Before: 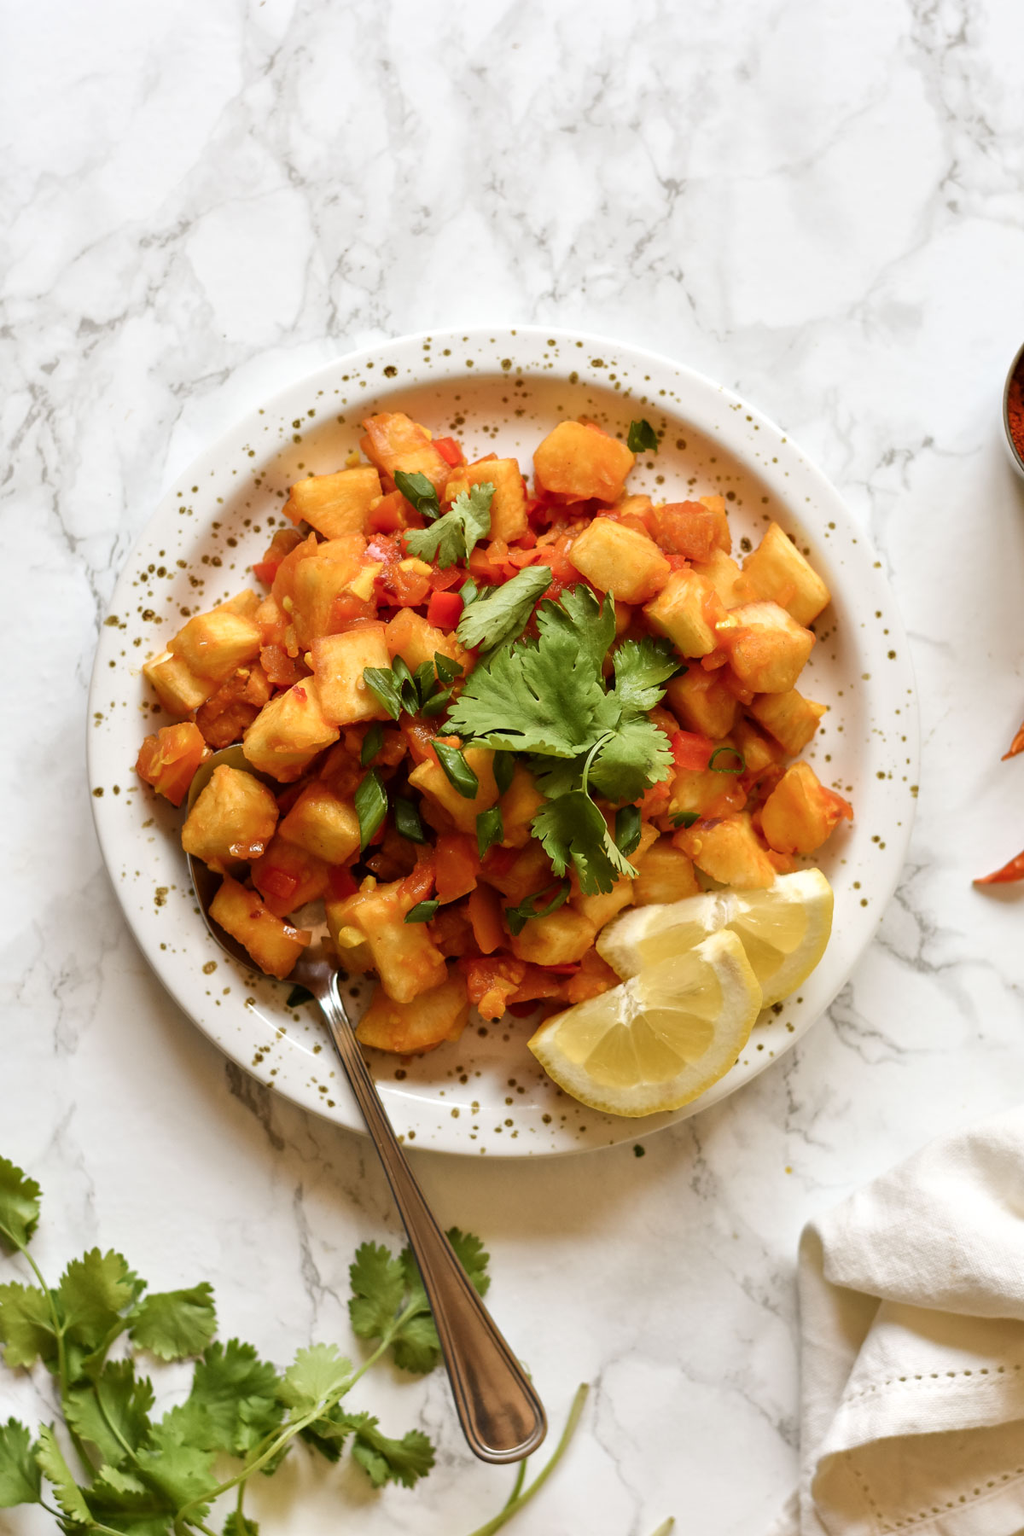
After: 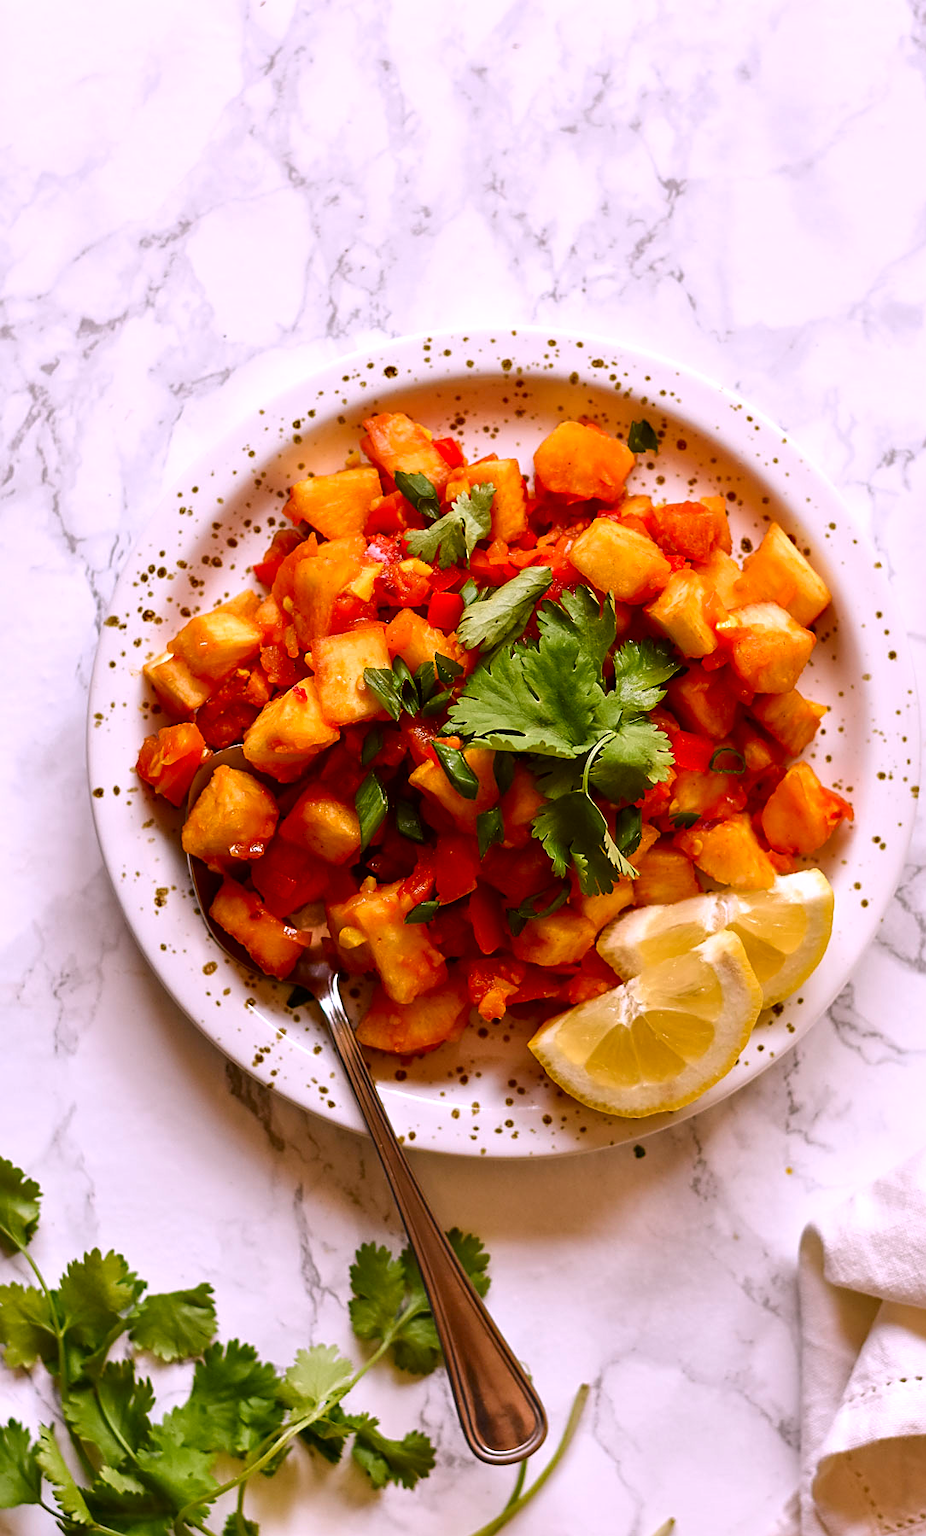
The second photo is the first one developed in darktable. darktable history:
white balance: red 1.066, blue 1.119
crop: right 9.509%, bottom 0.031%
sharpen: on, module defaults
contrast brightness saturation: contrast 0.07, brightness -0.14, saturation 0.11
